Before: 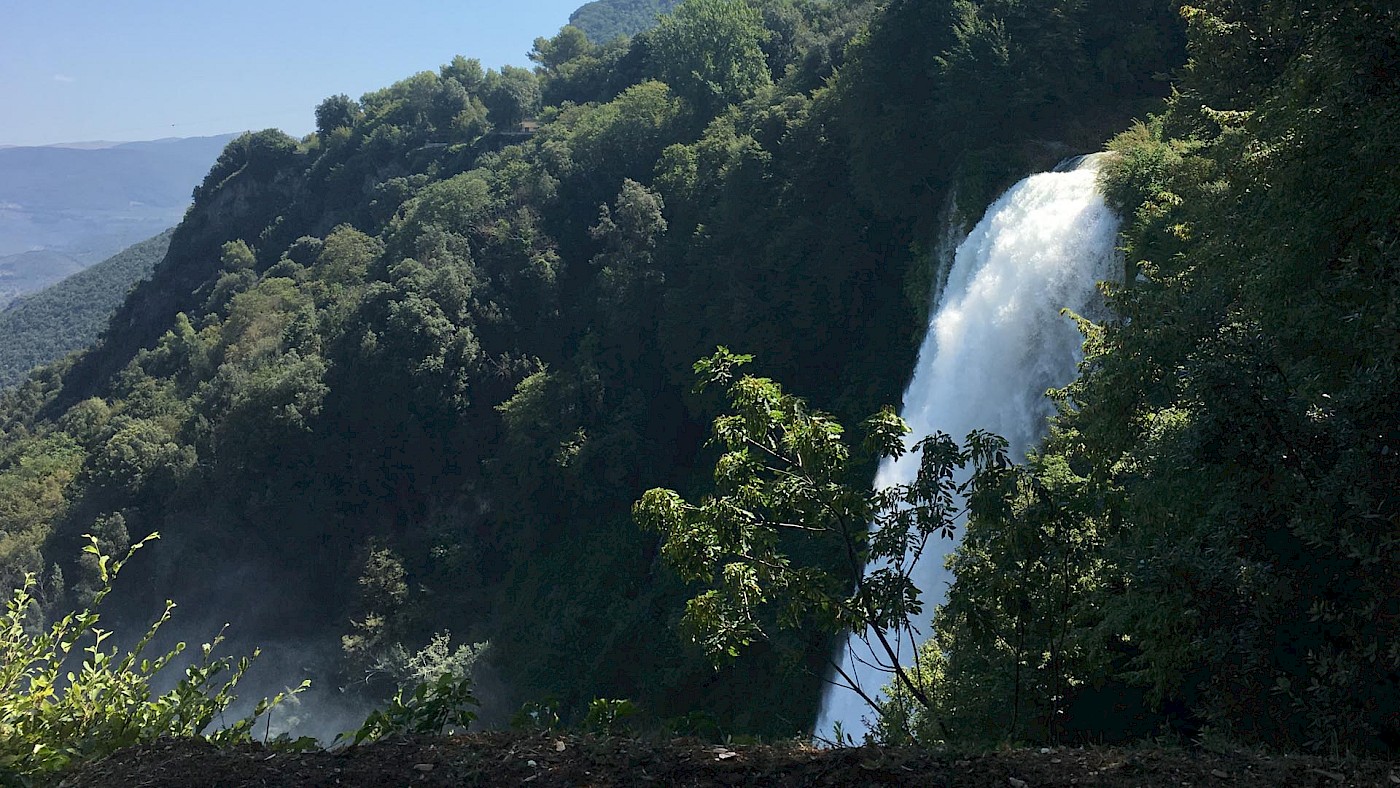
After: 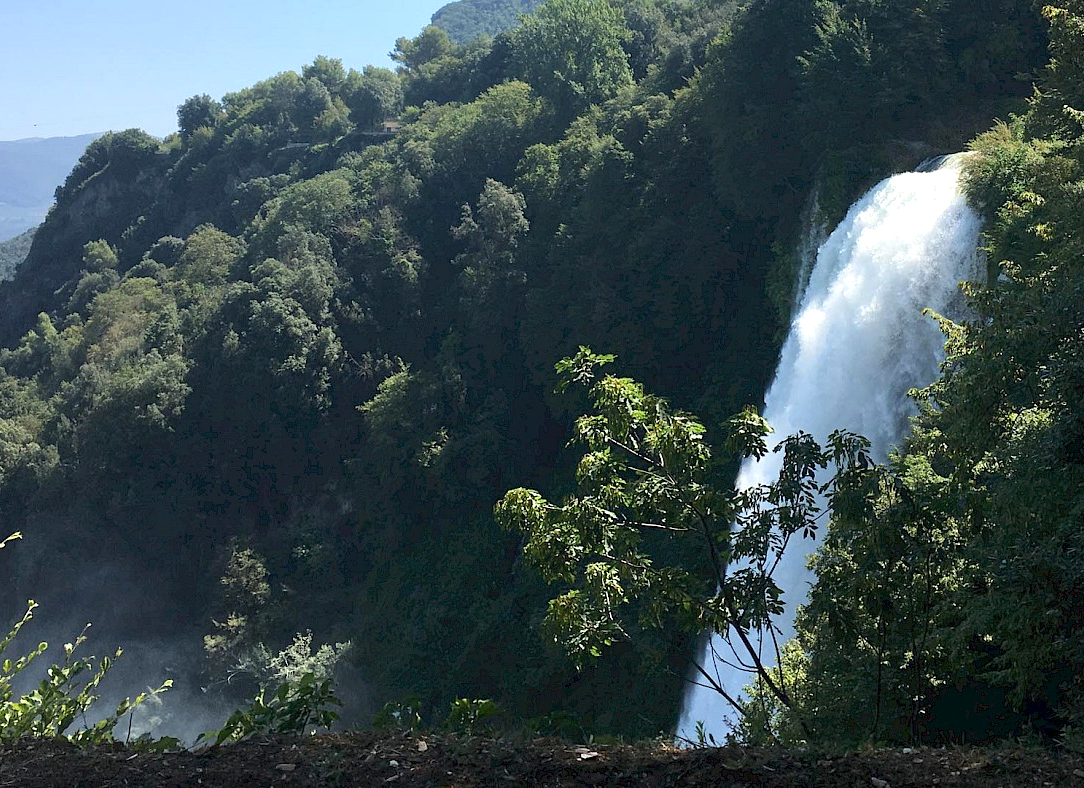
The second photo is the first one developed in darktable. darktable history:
exposure: exposure 0.375 EV, compensate highlight preservation false
crop: left 9.88%, right 12.664%
